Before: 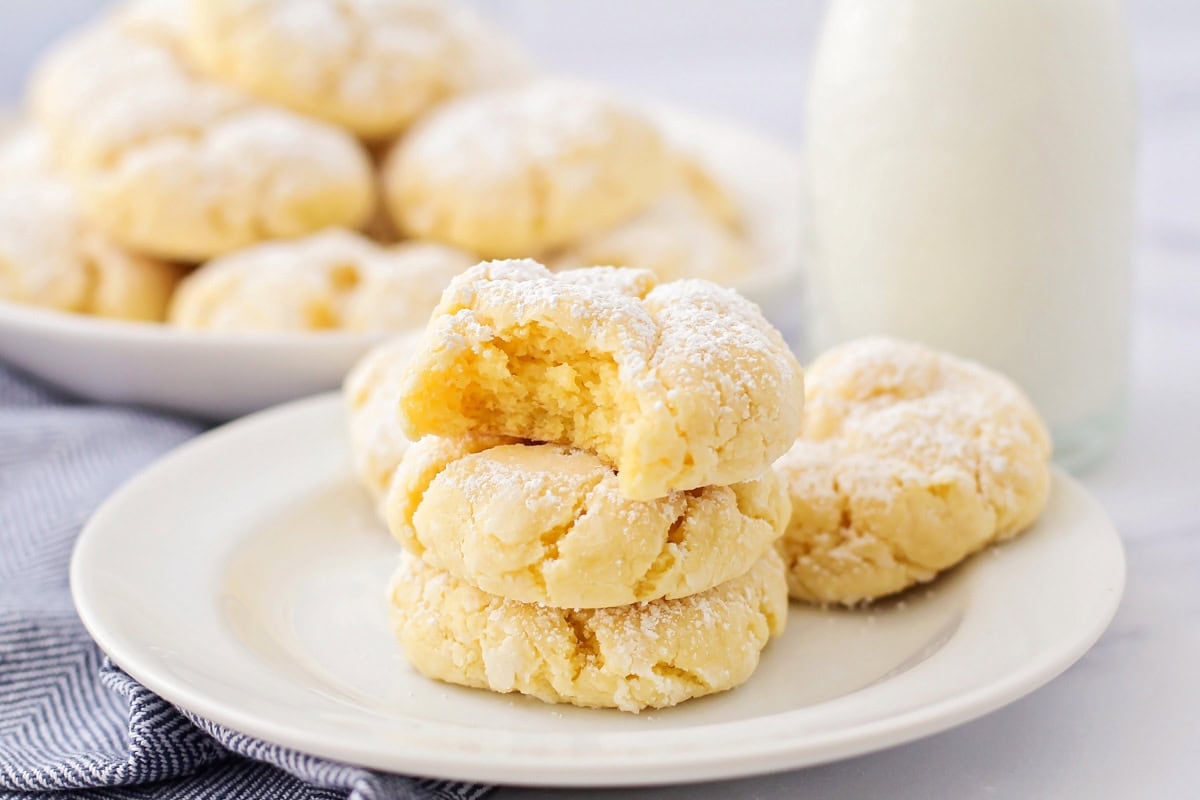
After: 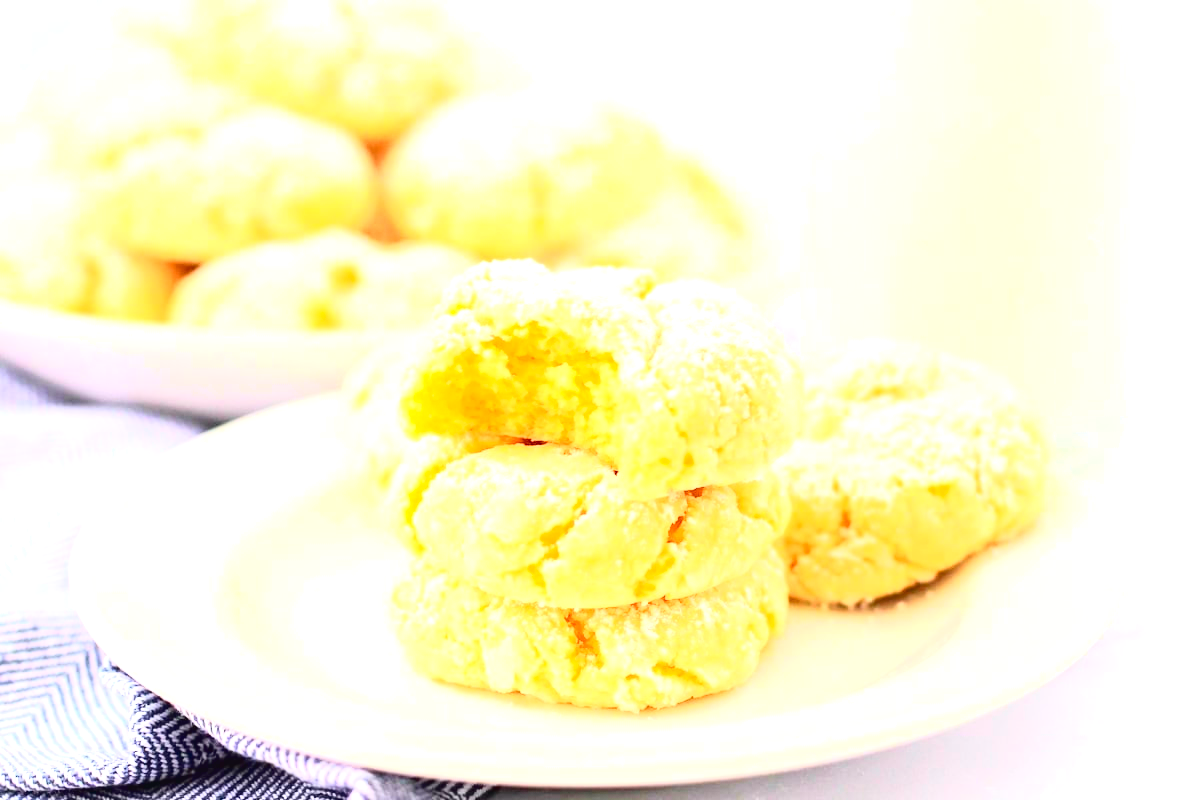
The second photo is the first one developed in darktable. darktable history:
tone curve: curves: ch0 [(0.003, 0.032) (0.037, 0.037) (0.142, 0.117) (0.279, 0.311) (0.405, 0.49) (0.526, 0.651) (0.722, 0.857) (0.875, 0.946) (1, 0.98)]; ch1 [(0, 0) (0.305, 0.325) (0.453, 0.437) (0.482, 0.473) (0.501, 0.498) (0.515, 0.523) (0.559, 0.591) (0.6, 0.659) (0.656, 0.71) (1, 1)]; ch2 [(0, 0) (0.323, 0.277) (0.424, 0.396) (0.479, 0.484) (0.499, 0.502) (0.515, 0.537) (0.564, 0.595) (0.644, 0.703) (0.742, 0.803) (1, 1)], color space Lab, independent channels, preserve colors none
exposure: black level correction 0.001, exposure 1.3 EV, compensate highlight preservation false
